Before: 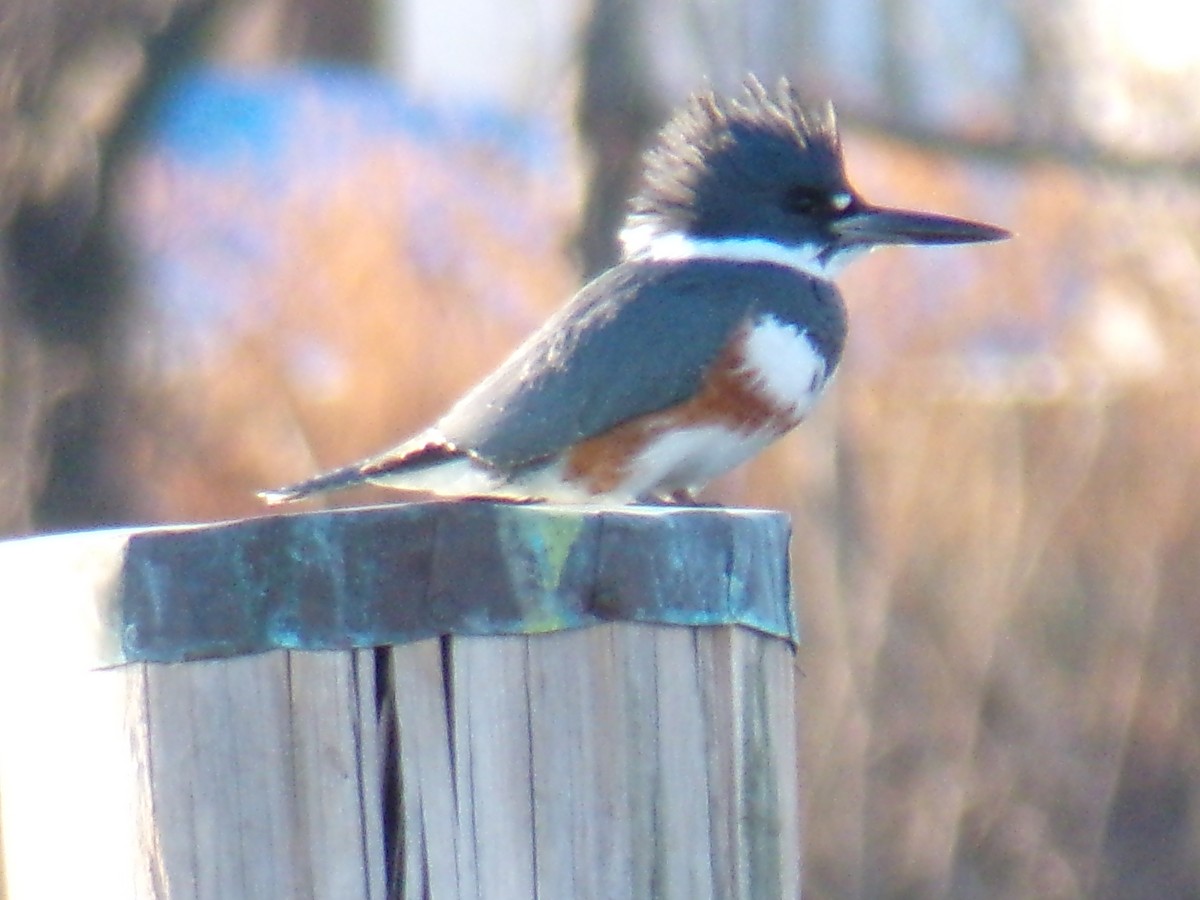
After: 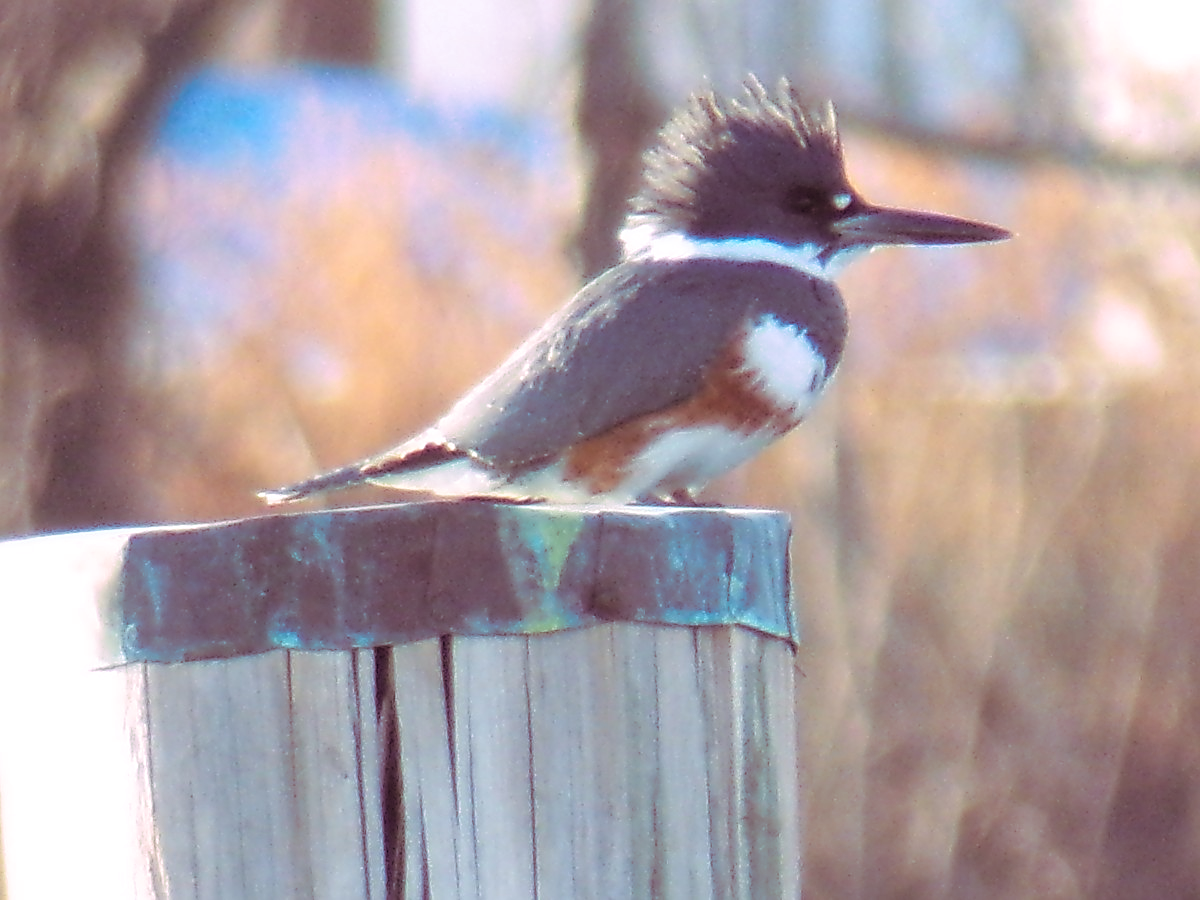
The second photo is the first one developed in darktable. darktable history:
sharpen: on, module defaults
split-toning: highlights › hue 298.8°, highlights › saturation 0.73, compress 41.76%
